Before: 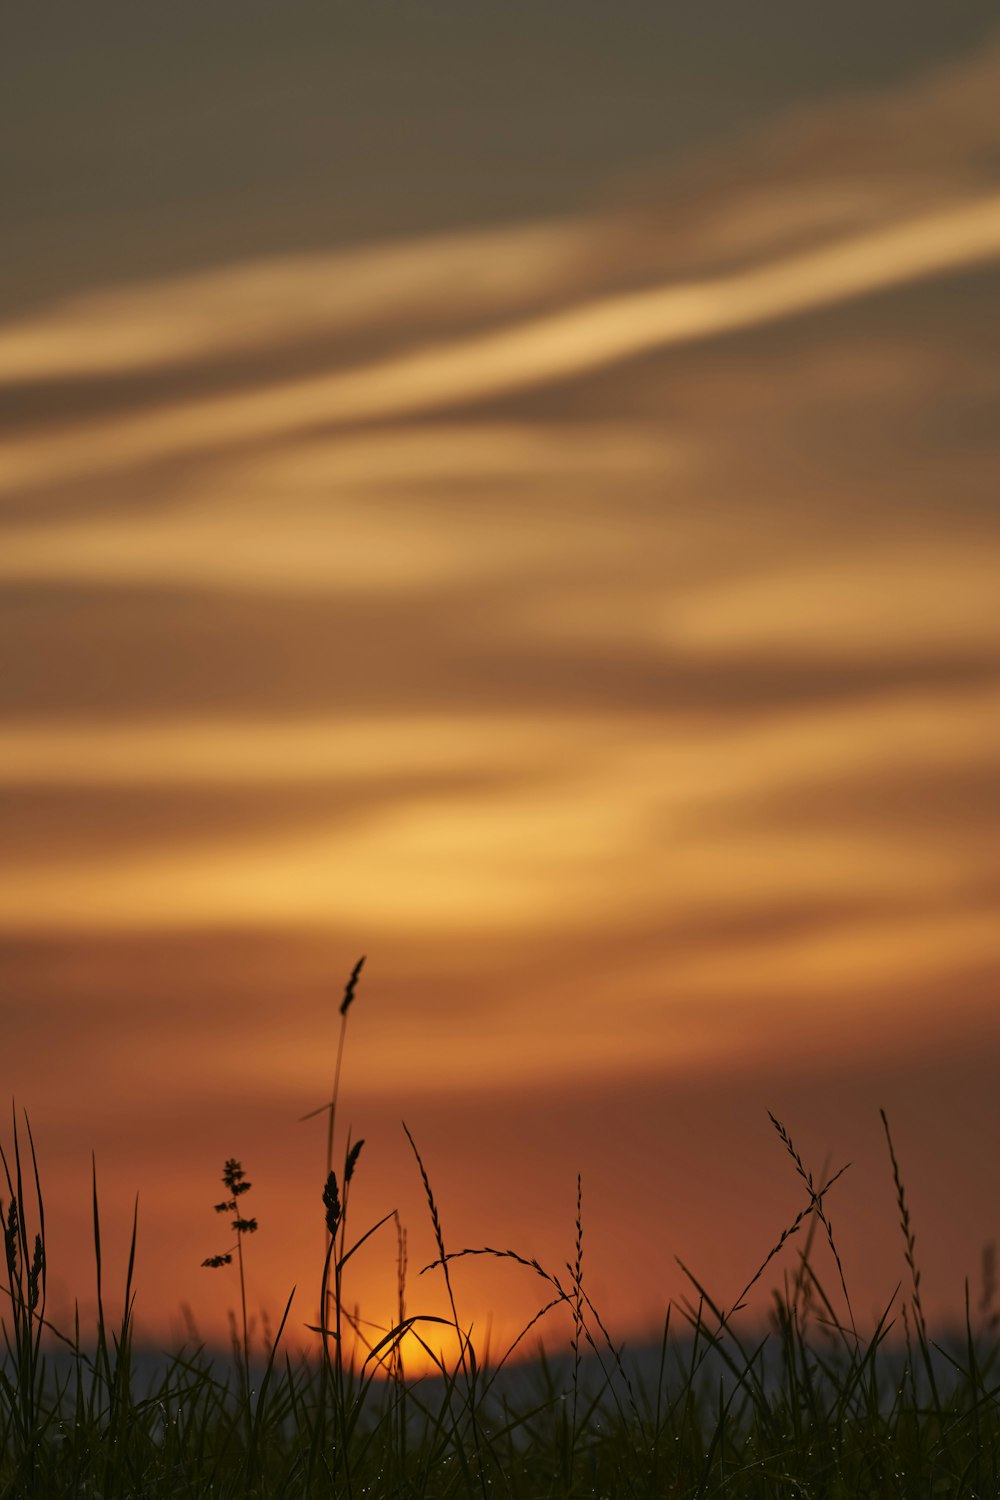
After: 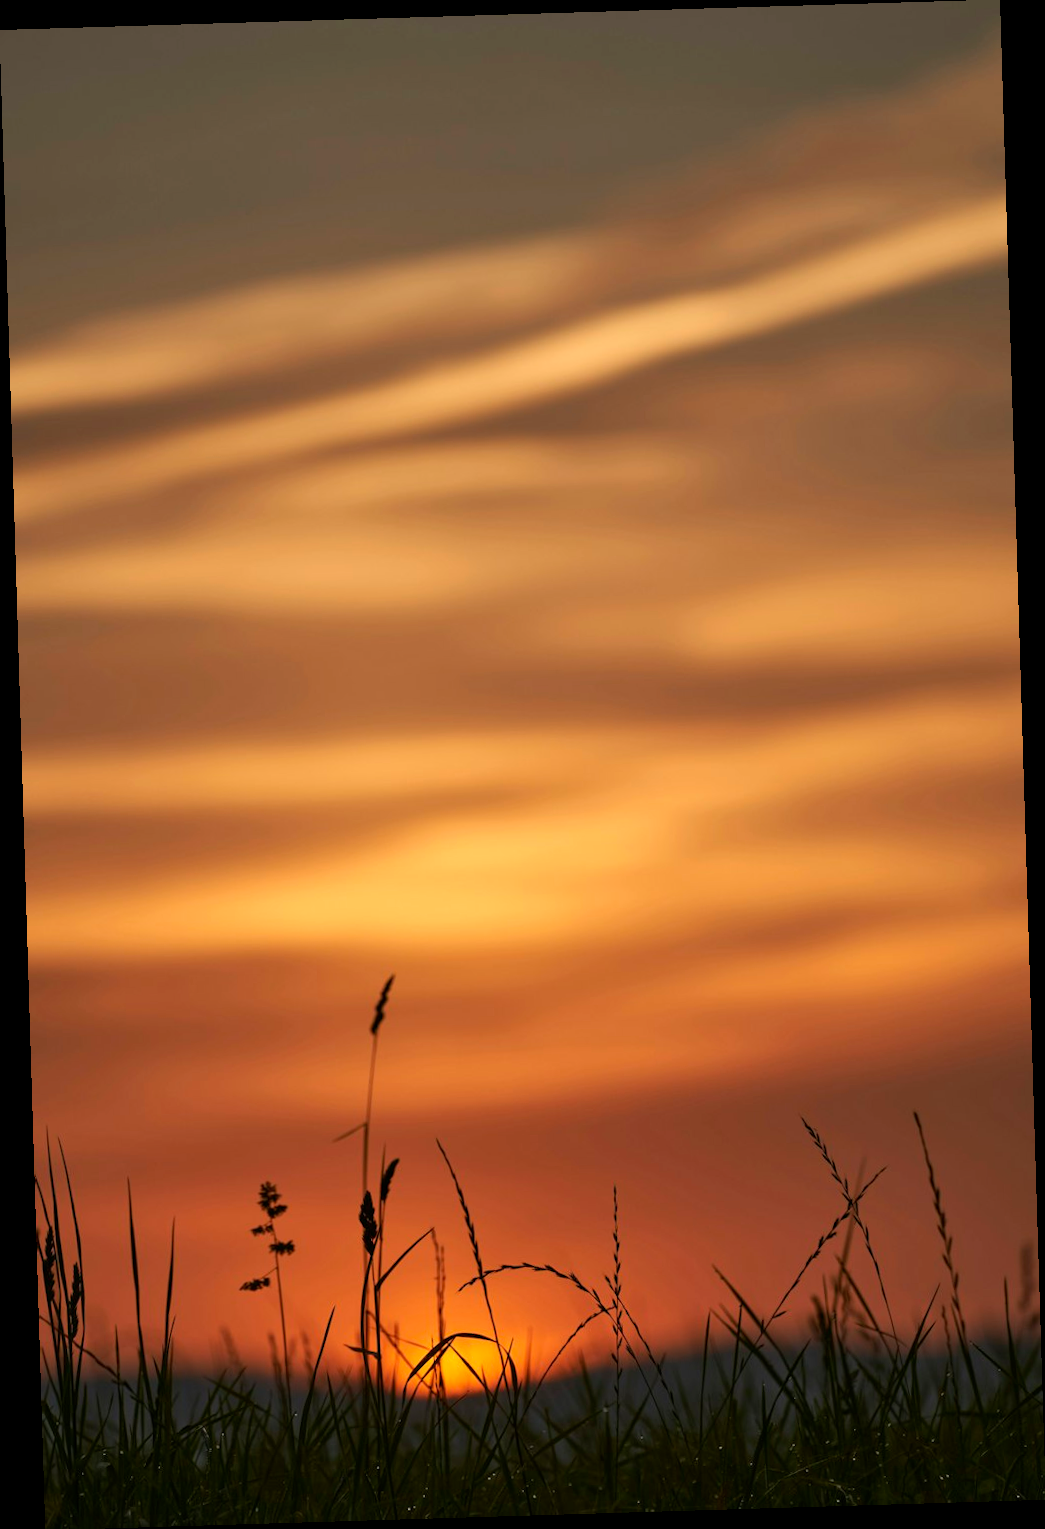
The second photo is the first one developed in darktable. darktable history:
exposure: exposure 0.207 EV, compensate highlight preservation false
rotate and perspective: rotation -1.75°, automatic cropping off
